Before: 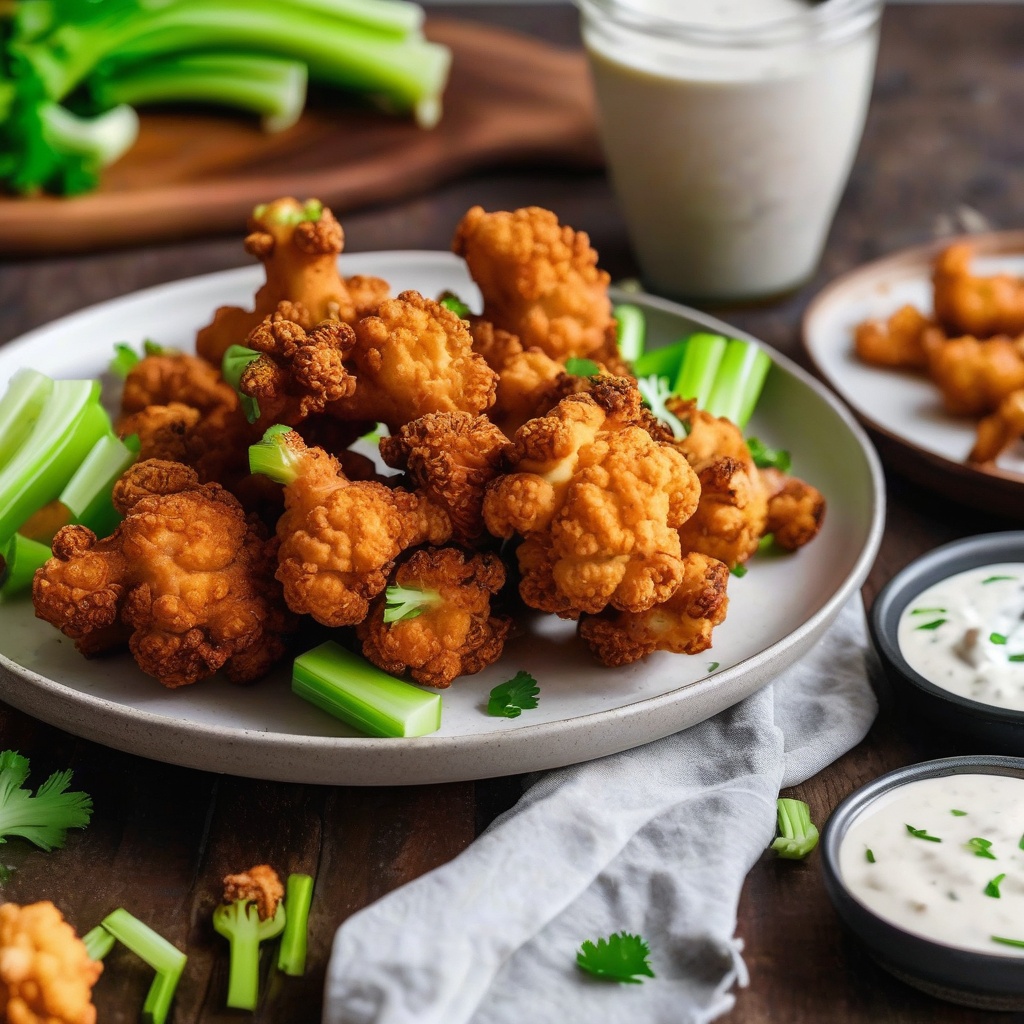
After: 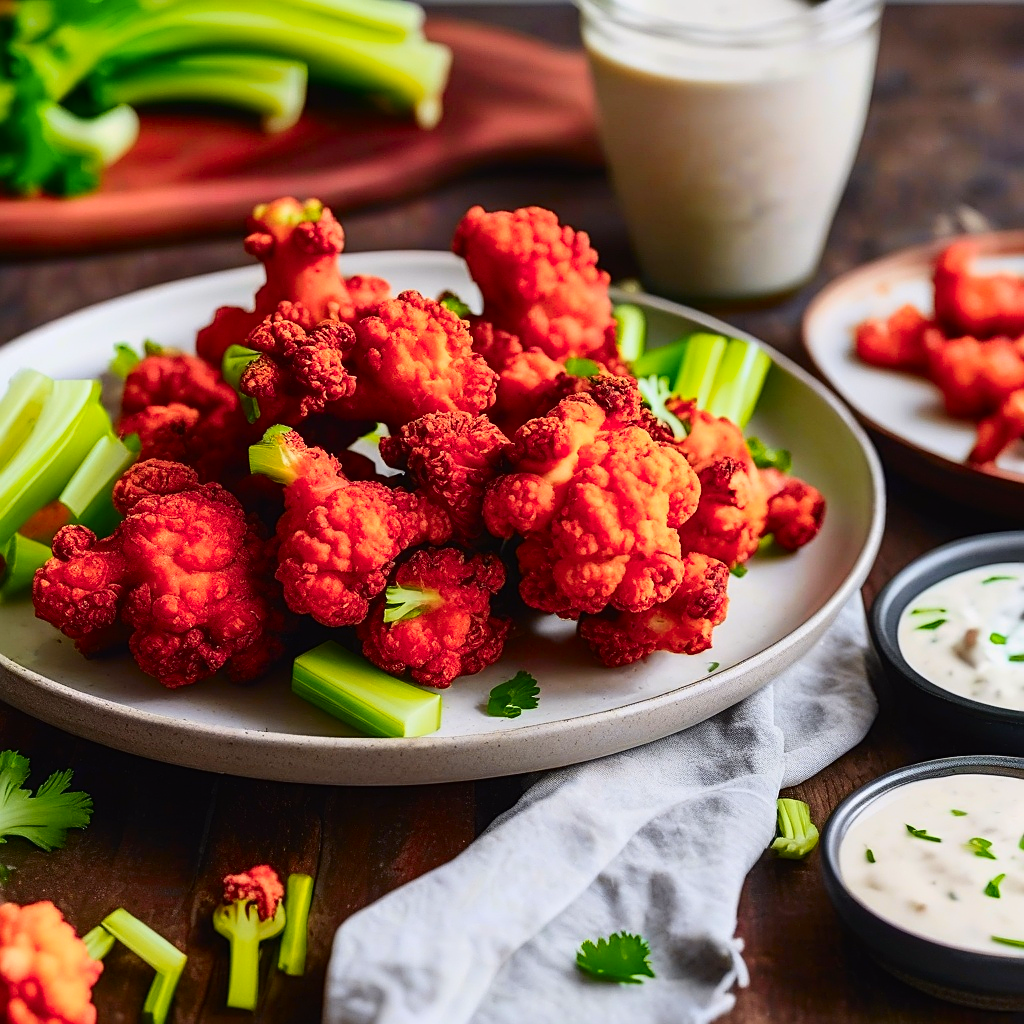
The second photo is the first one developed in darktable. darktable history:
sharpen: on, module defaults
tone curve: curves: ch0 [(0, 0.011) (0.139, 0.106) (0.295, 0.271) (0.499, 0.523) (0.739, 0.782) (0.857, 0.879) (1, 0.967)]; ch1 [(0, 0) (0.291, 0.229) (0.394, 0.365) (0.469, 0.456) (0.495, 0.497) (0.524, 0.53) (0.588, 0.62) (0.725, 0.779) (1, 1)]; ch2 [(0, 0) (0.125, 0.089) (0.35, 0.317) (0.437, 0.42) (0.502, 0.499) (0.537, 0.551) (0.613, 0.636) (1, 1)], color space Lab, independent channels, preserve colors none
color zones: curves: ch1 [(0.235, 0.558) (0.75, 0.5)]; ch2 [(0.25, 0.462) (0.749, 0.457)], mix 40.67%
